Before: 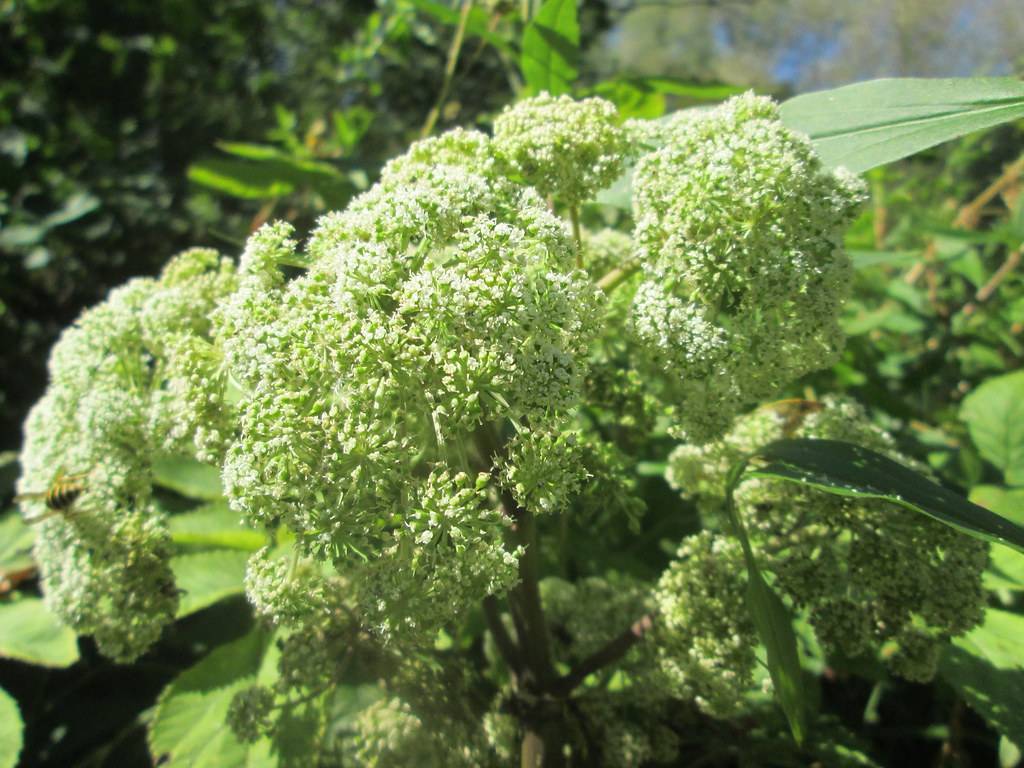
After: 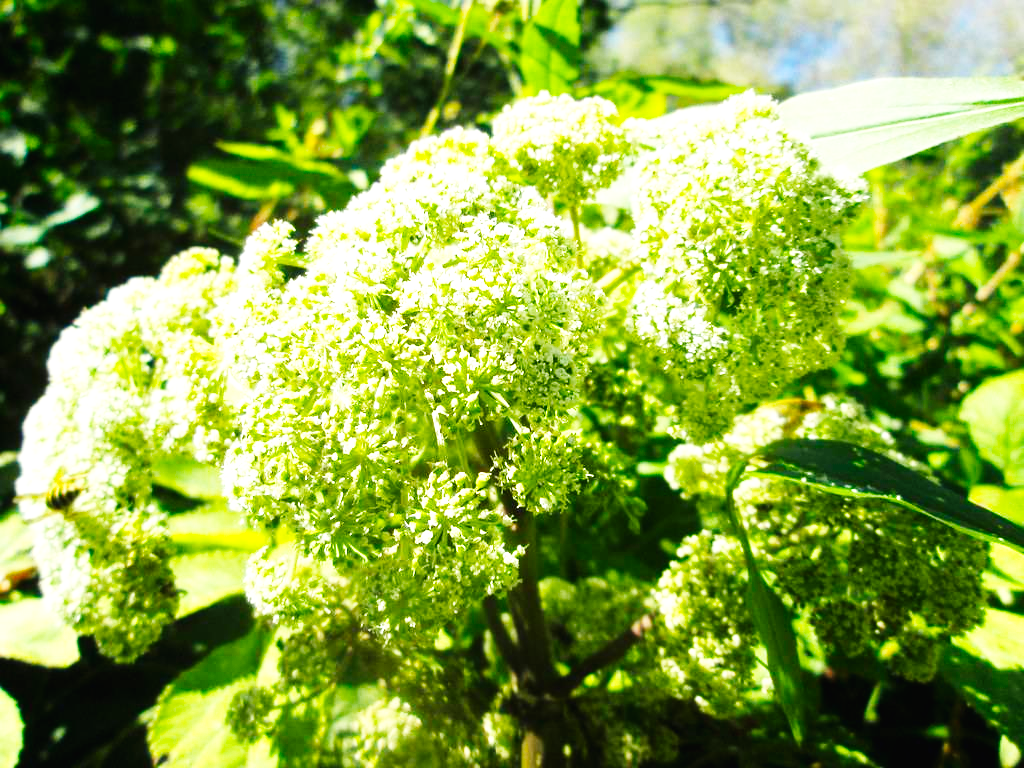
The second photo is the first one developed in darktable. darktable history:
color balance rgb: linear chroma grading › shadows 31.605%, linear chroma grading › global chroma -2.35%, linear chroma grading › mid-tones 4.017%, perceptual saturation grading › global saturation 19.798%, perceptual brilliance grading › global brilliance 15.055%, perceptual brilliance grading › shadows -35.511%
base curve: curves: ch0 [(0, 0.003) (0.001, 0.002) (0.006, 0.004) (0.02, 0.022) (0.048, 0.086) (0.094, 0.234) (0.162, 0.431) (0.258, 0.629) (0.385, 0.8) (0.548, 0.918) (0.751, 0.988) (1, 1)], preserve colors none
